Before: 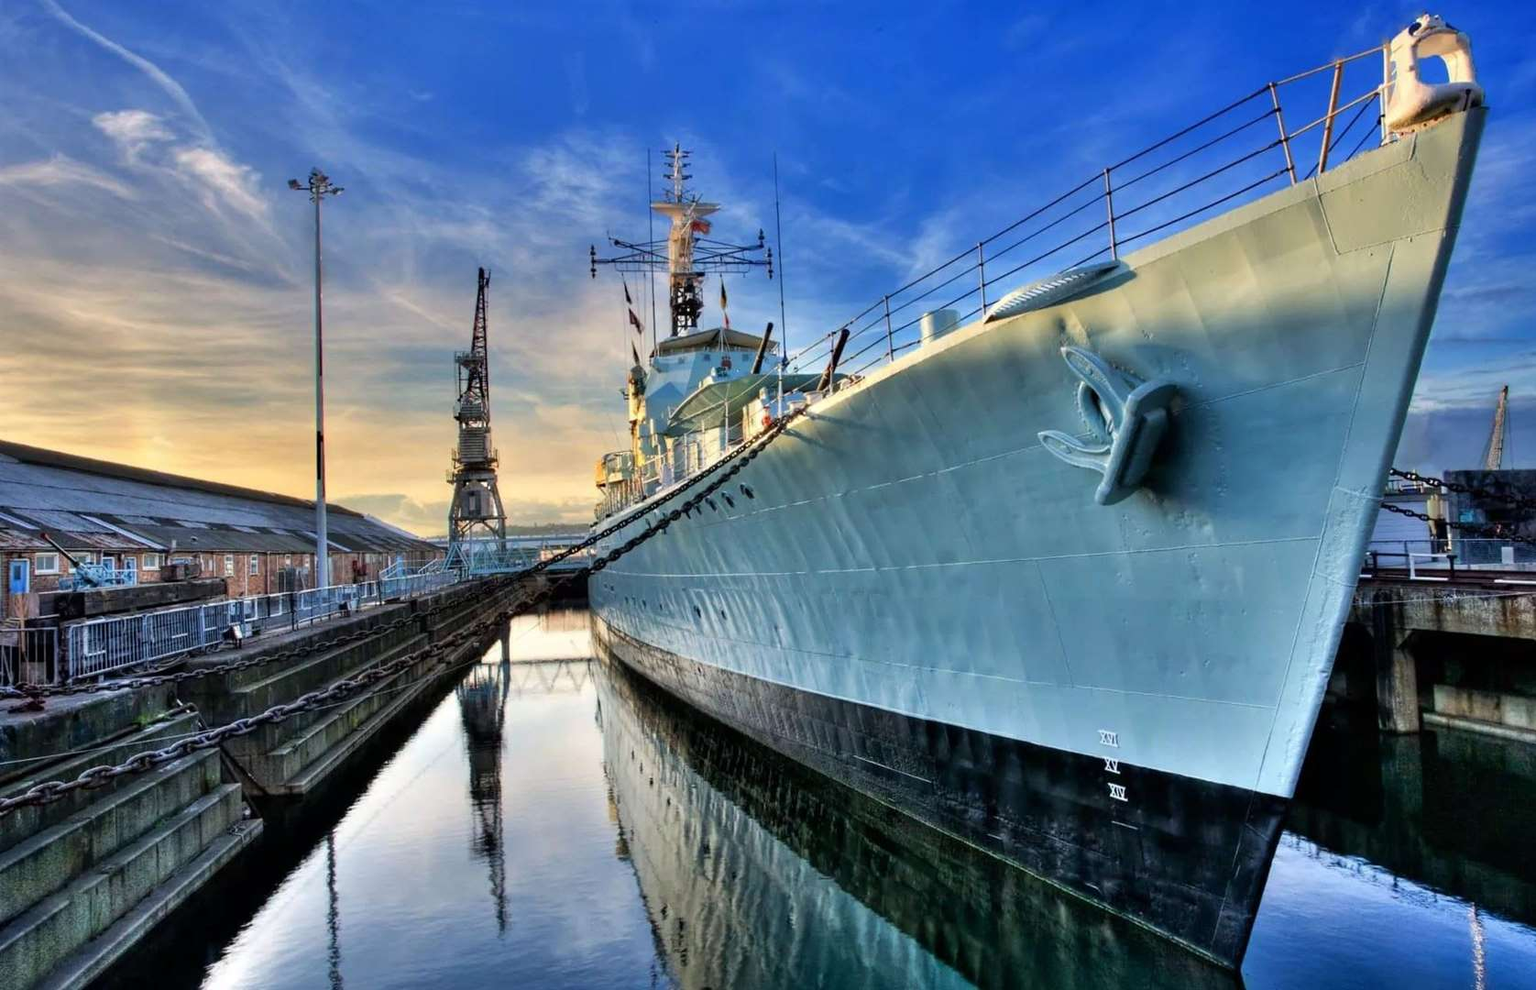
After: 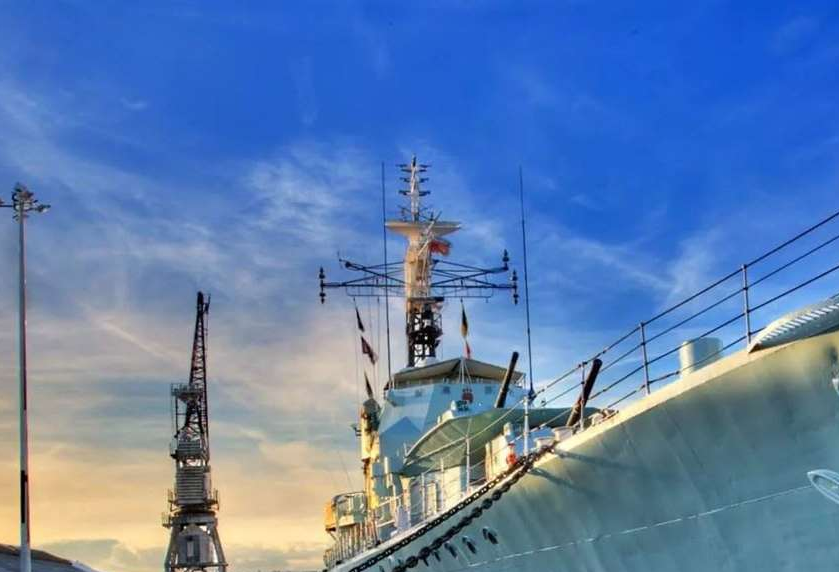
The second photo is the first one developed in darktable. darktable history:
crop: left 19.398%, right 30.541%, bottom 46.965%
